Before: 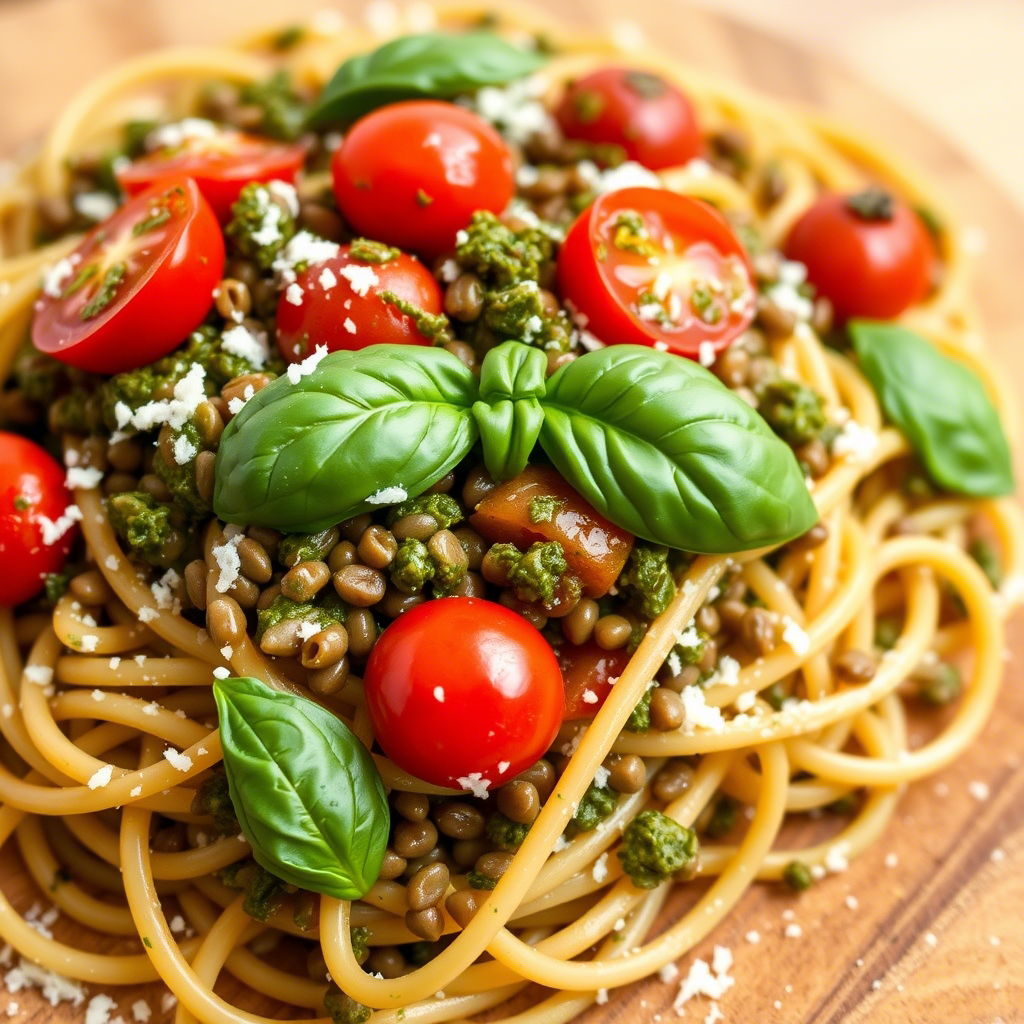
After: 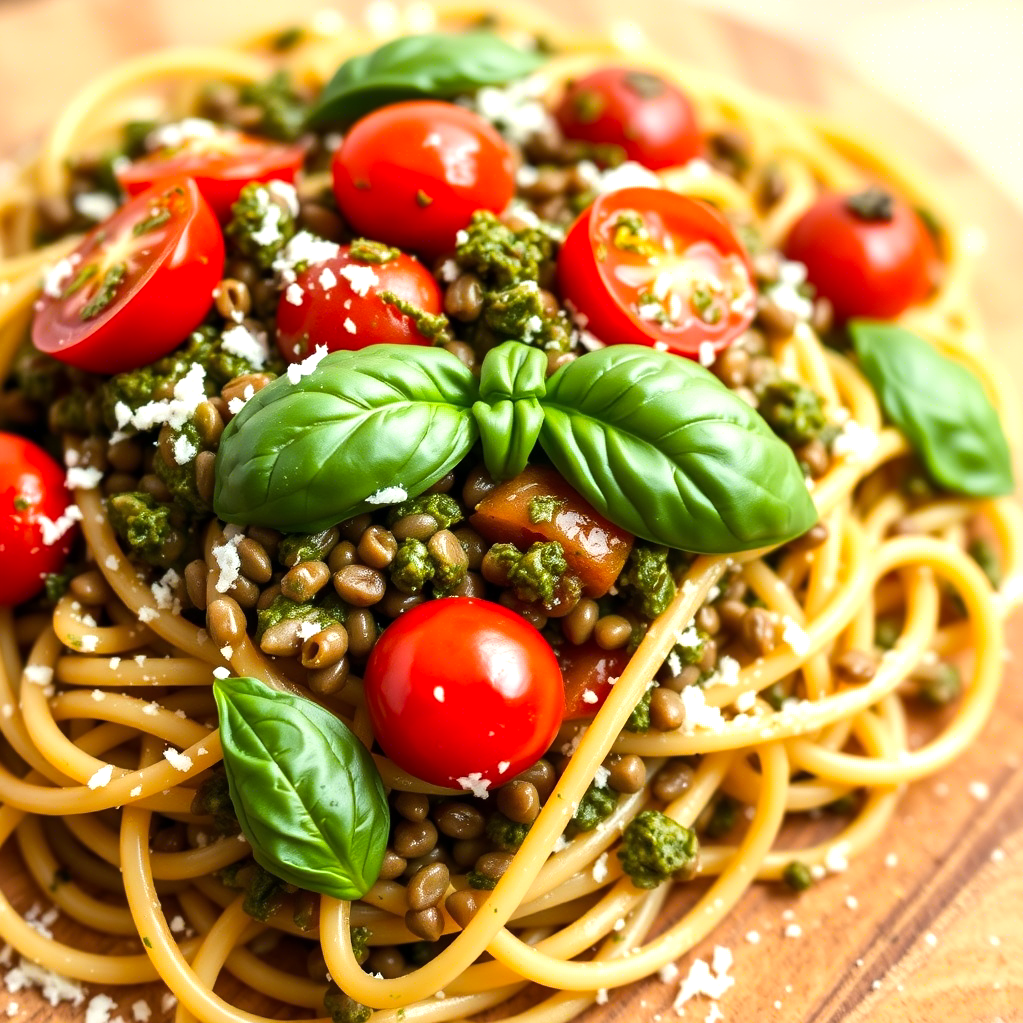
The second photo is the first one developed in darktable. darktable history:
tone equalizer: -8 EV -0.417 EV, -7 EV -0.389 EV, -6 EV -0.333 EV, -5 EV -0.222 EV, -3 EV 0.222 EV, -2 EV 0.333 EV, -1 EV 0.389 EV, +0 EV 0.417 EV, edges refinement/feathering 500, mask exposure compensation -1.57 EV, preserve details no
vibrance: vibrance 15%
